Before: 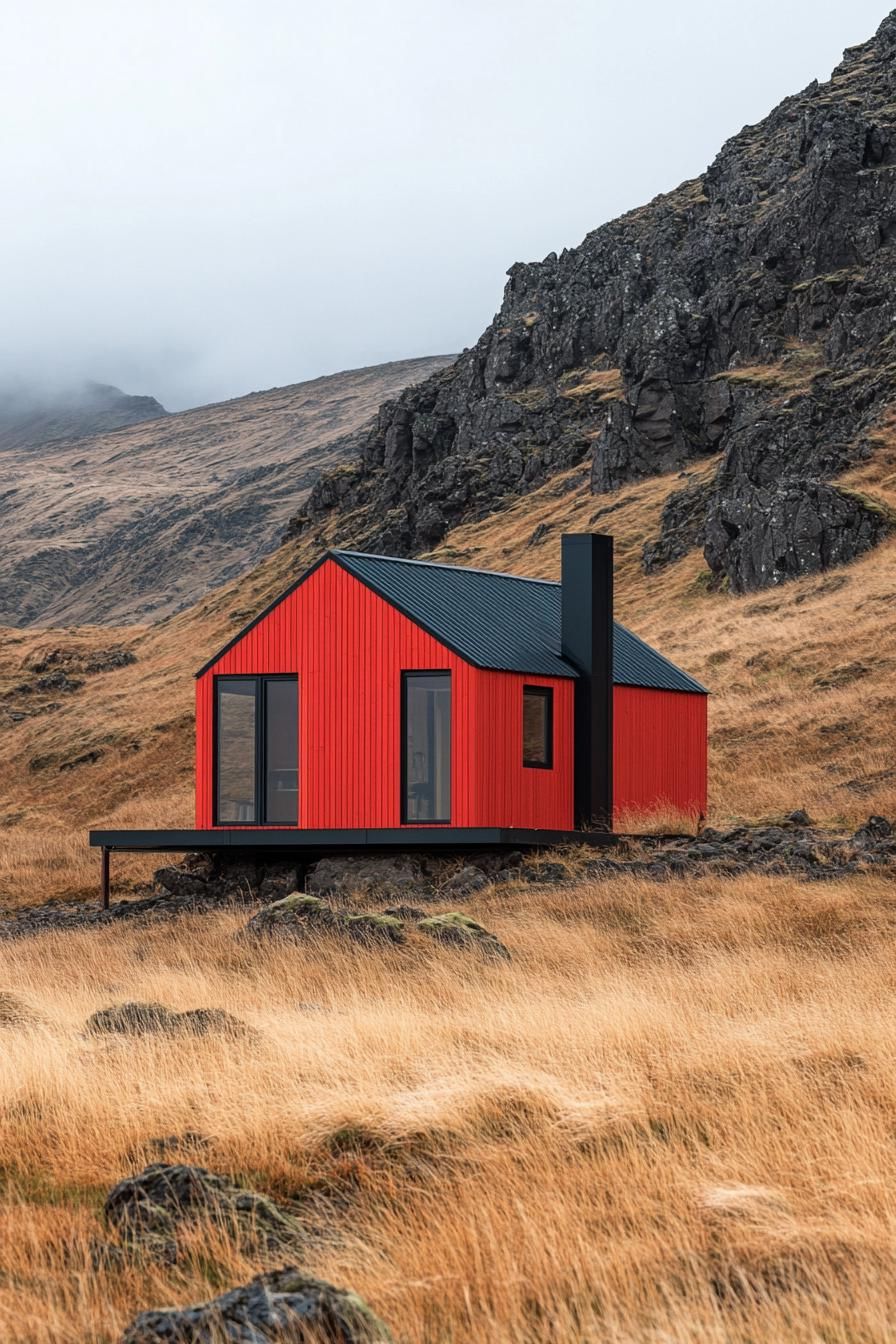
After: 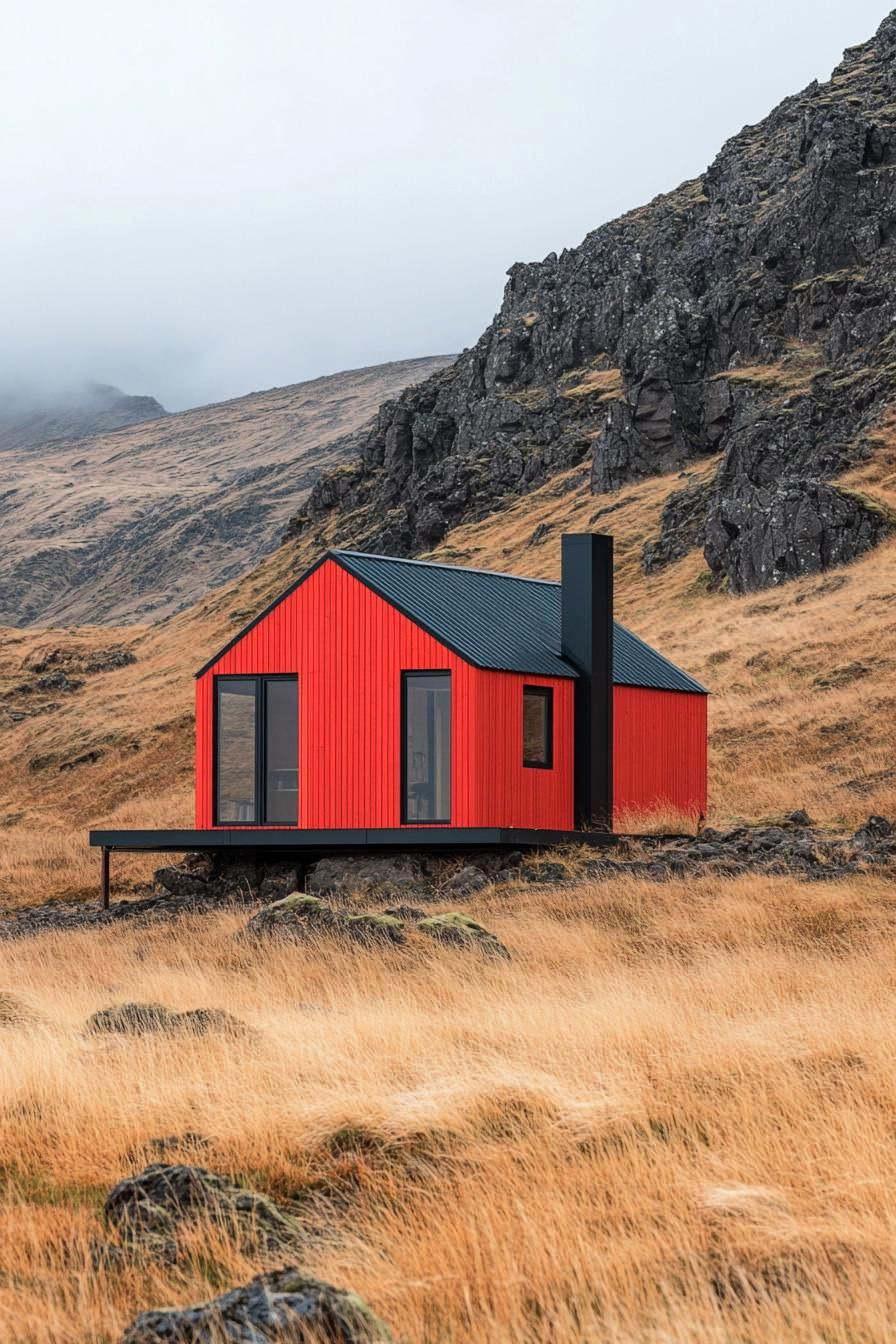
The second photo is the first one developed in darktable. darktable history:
base curve: curves: ch0 [(0, 0) (0.262, 0.32) (0.722, 0.705) (1, 1)]
